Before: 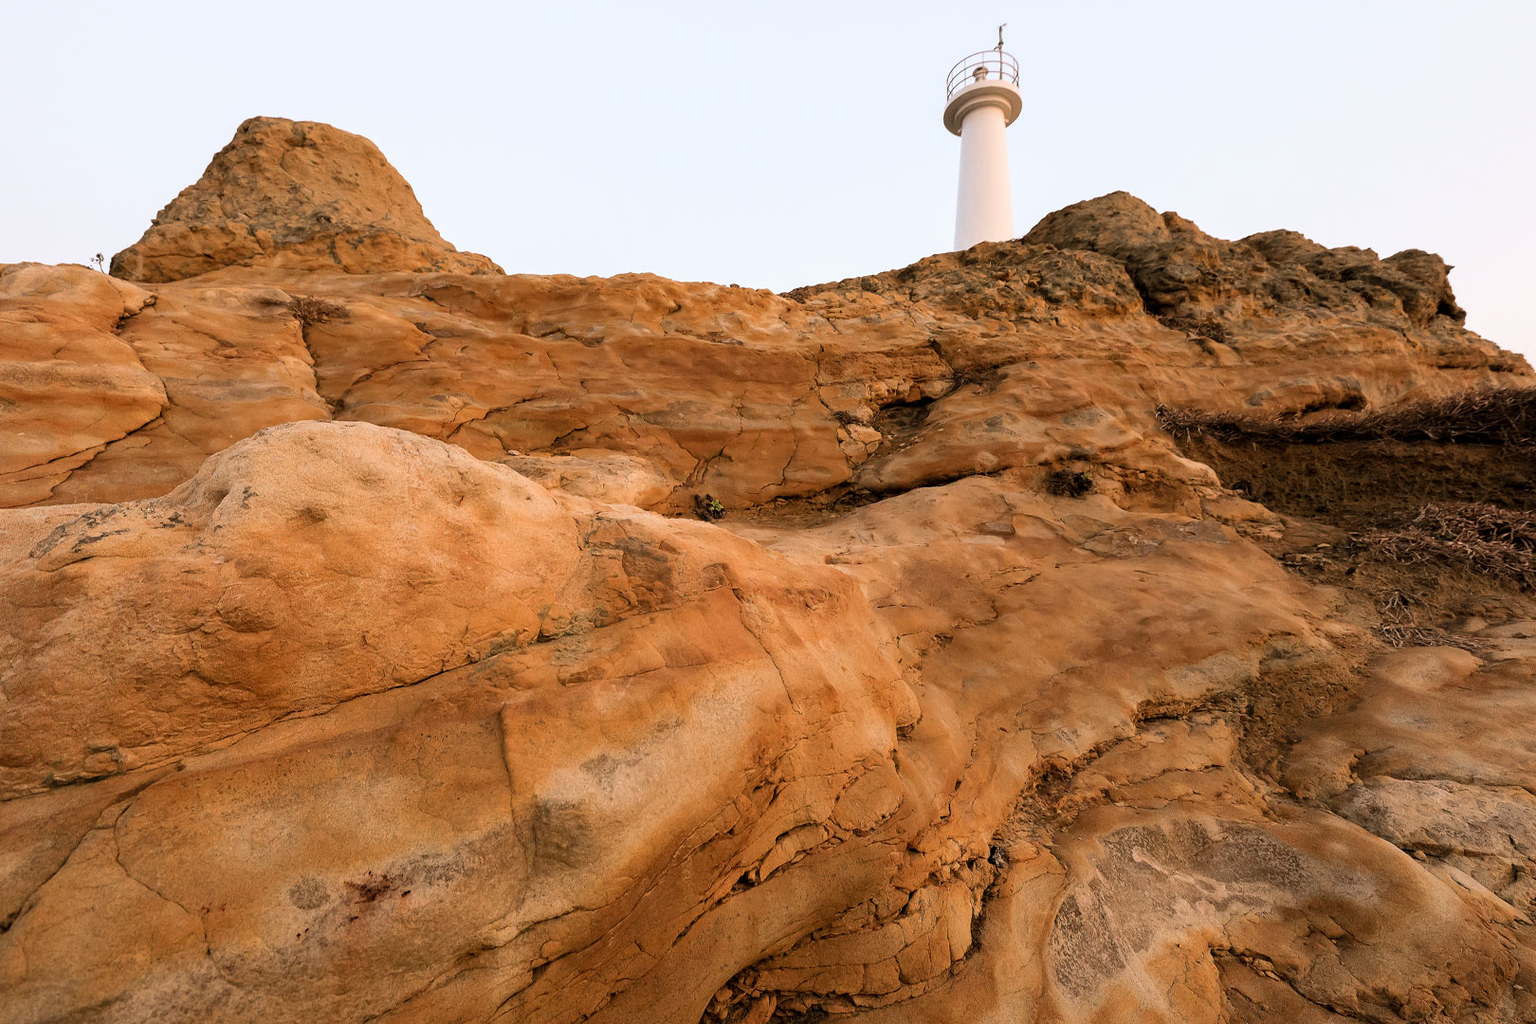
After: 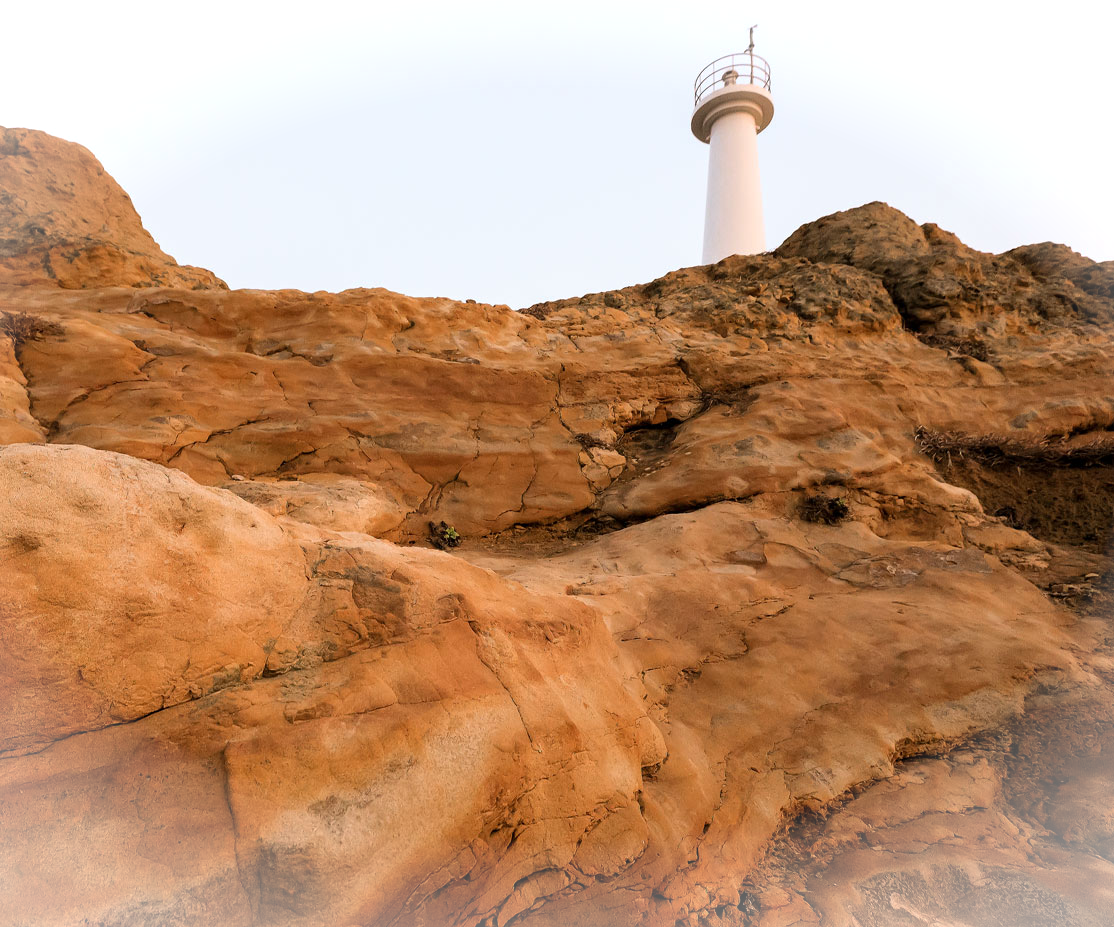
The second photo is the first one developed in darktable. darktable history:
crop: left 18.781%, right 12.399%, bottom 14.136%
vignetting: fall-off start 100.12%, brightness 0.313, saturation 0, width/height ratio 1.325
